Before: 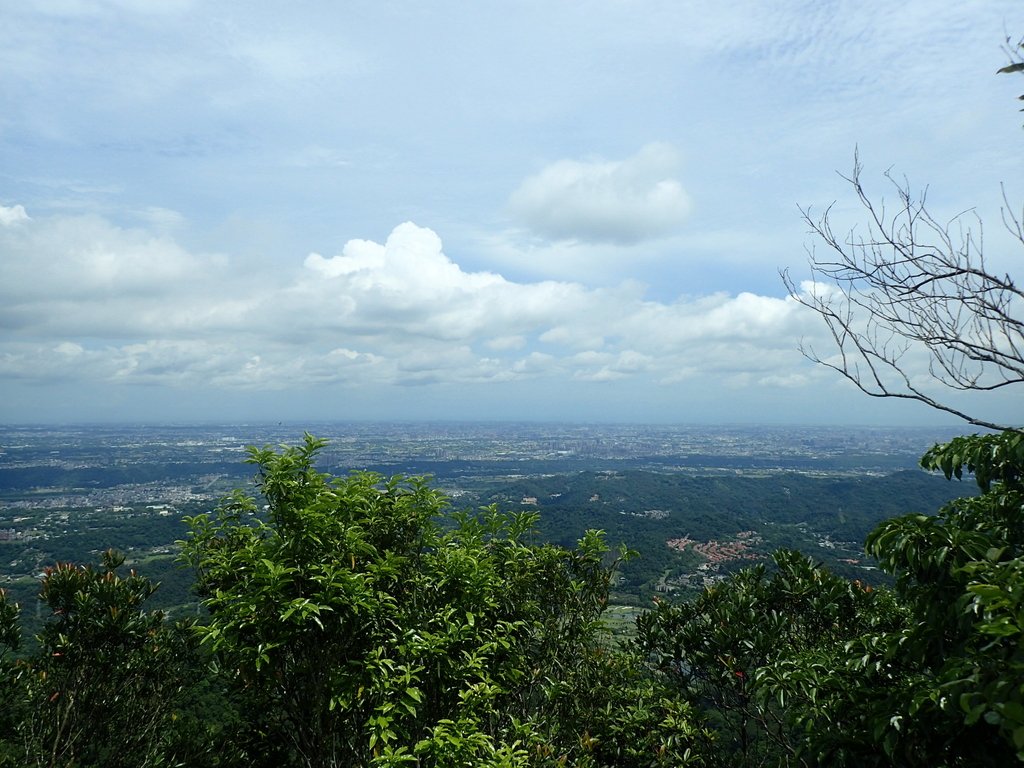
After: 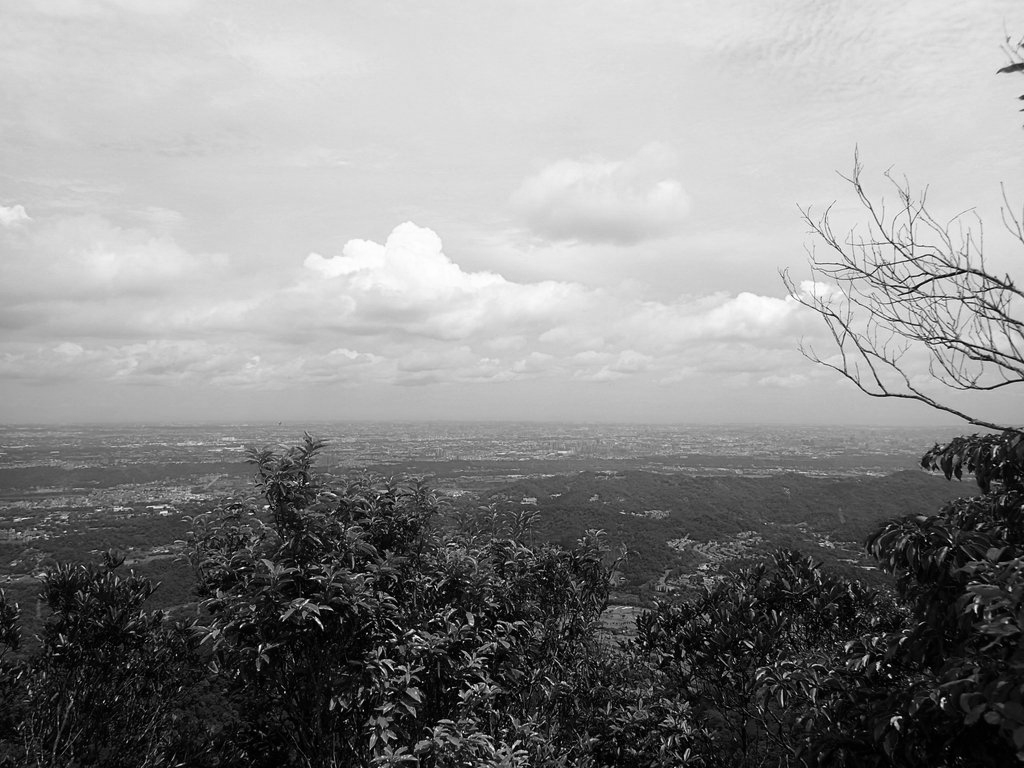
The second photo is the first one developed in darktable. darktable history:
color calibration: output gray [0.21, 0.42, 0.37, 0], illuminant same as pipeline (D50), adaptation none (bypass), x 0.333, y 0.333, temperature 5010.6 K
